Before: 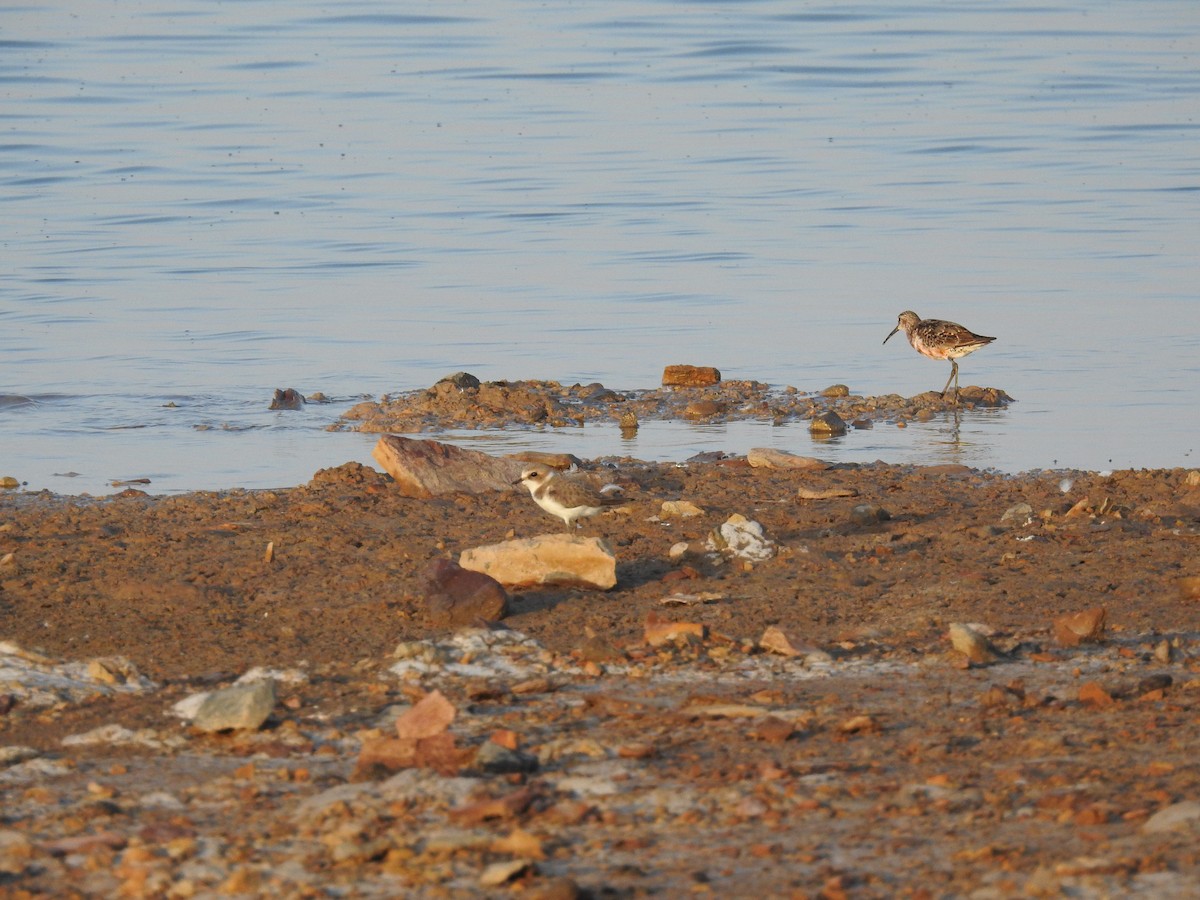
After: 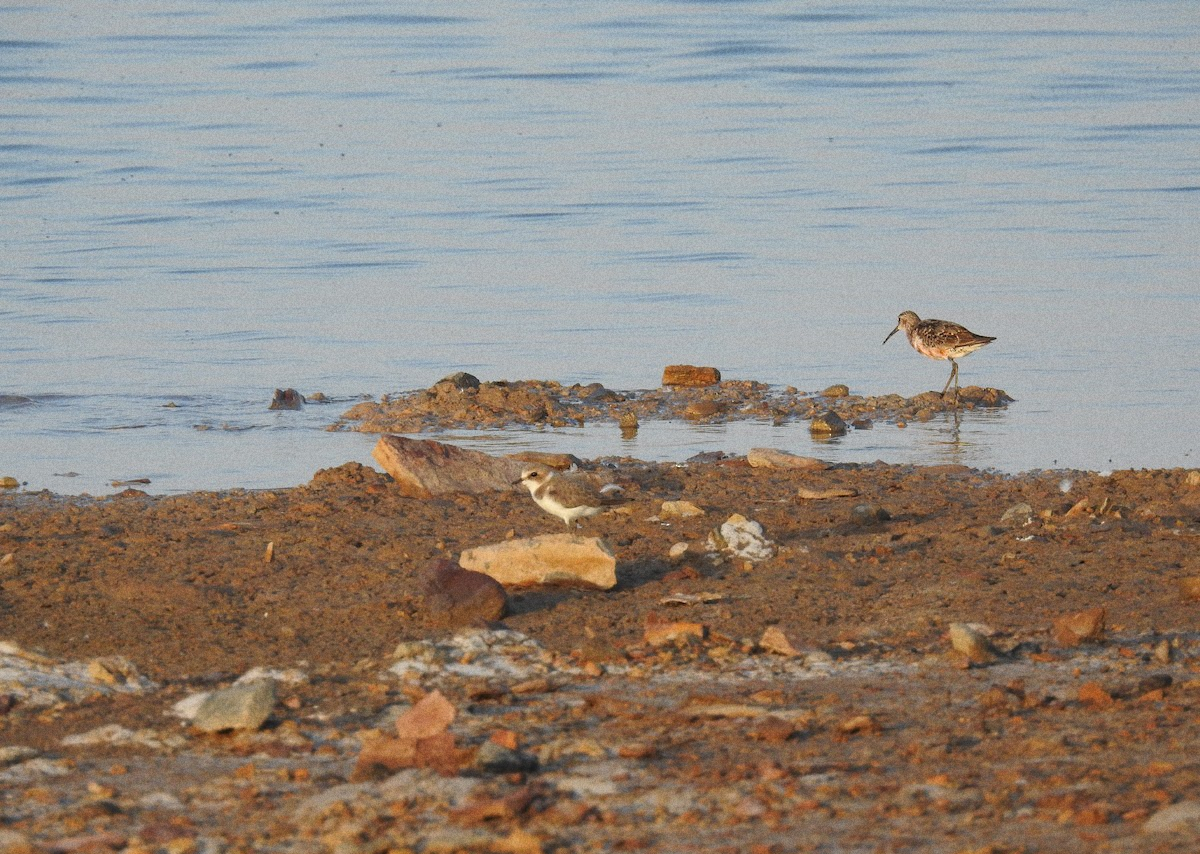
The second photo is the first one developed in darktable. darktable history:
crop and rotate: top 0%, bottom 5.097%
grain: coarseness 22.88 ISO
